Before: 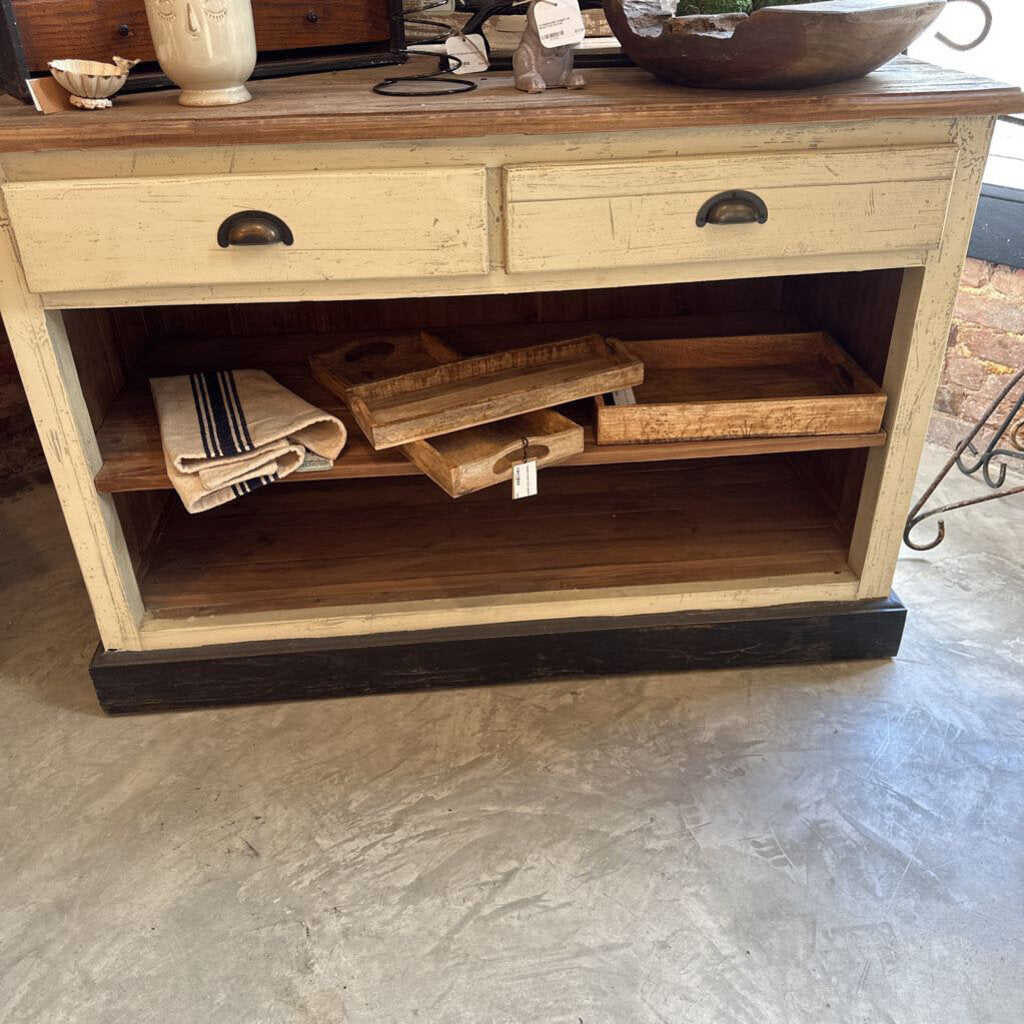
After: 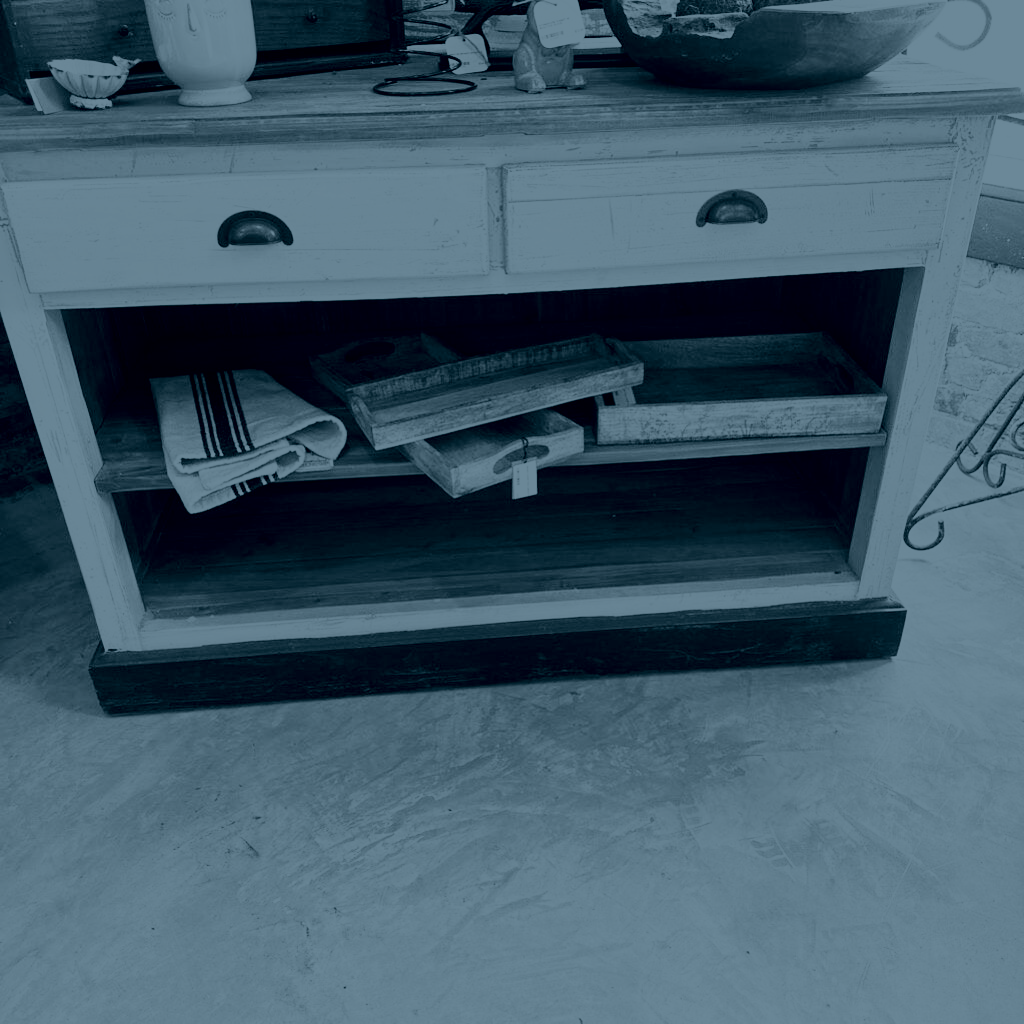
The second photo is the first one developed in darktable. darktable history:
base curve: curves: ch0 [(0, 0) (0.018, 0.026) (0.143, 0.37) (0.33, 0.731) (0.458, 0.853) (0.735, 0.965) (0.905, 0.986) (1, 1)]
colorize: hue 194.4°, saturation 29%, source mix 61.75%, lightness 3.98%, version 1
